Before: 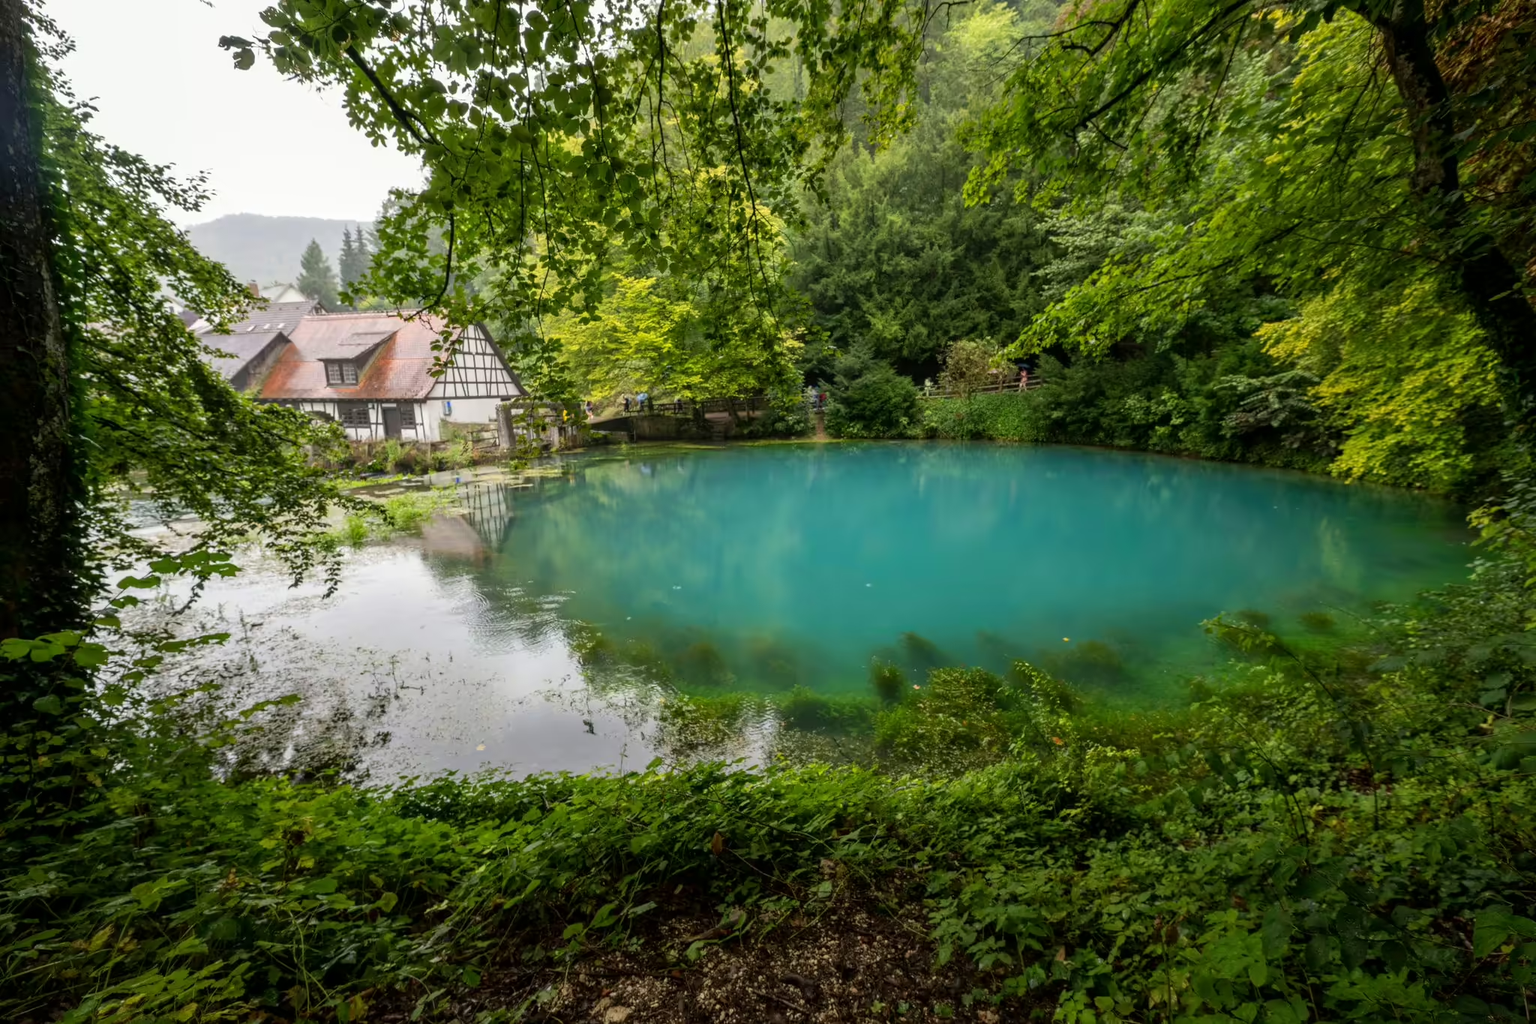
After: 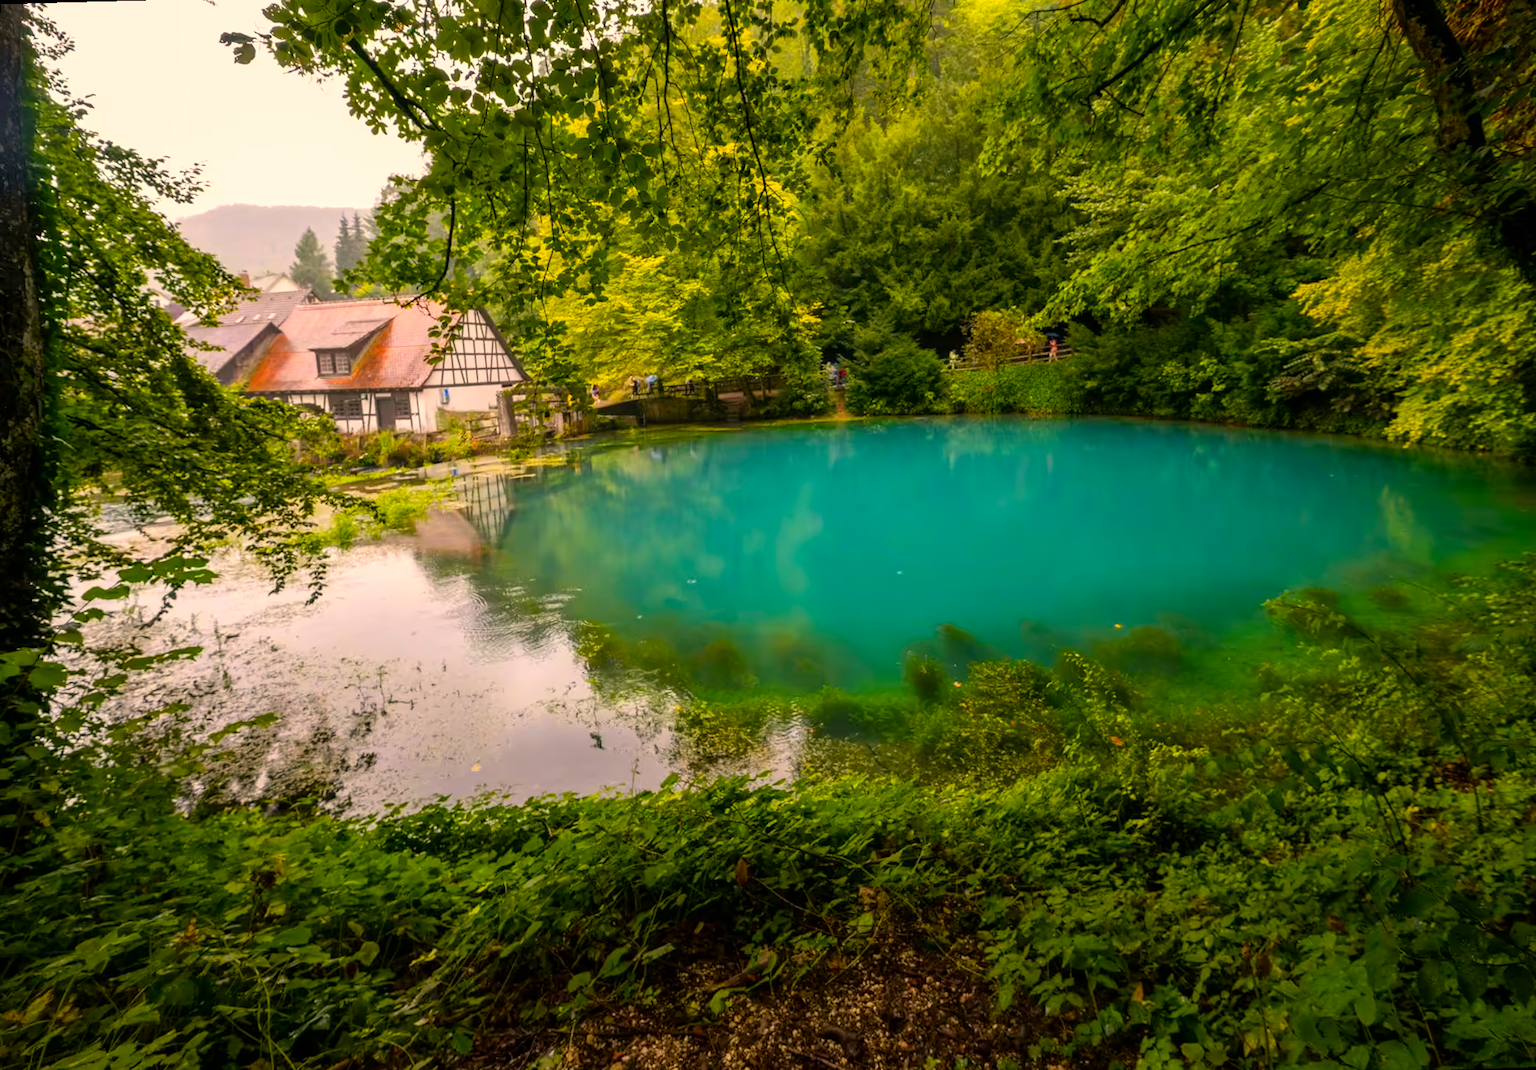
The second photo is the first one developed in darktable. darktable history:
color balance rgb: linear chroma grading › global chroma 15%, perceptual saturation grading › global saturation 30%
rotate and perspective: rotation -1.68°, lens shift (vertical) -0.146, crop left 0.049, crop right 0.912, crop top 0.032, crop bottom 0.96
white balance: red 1.127, blue 0.943
